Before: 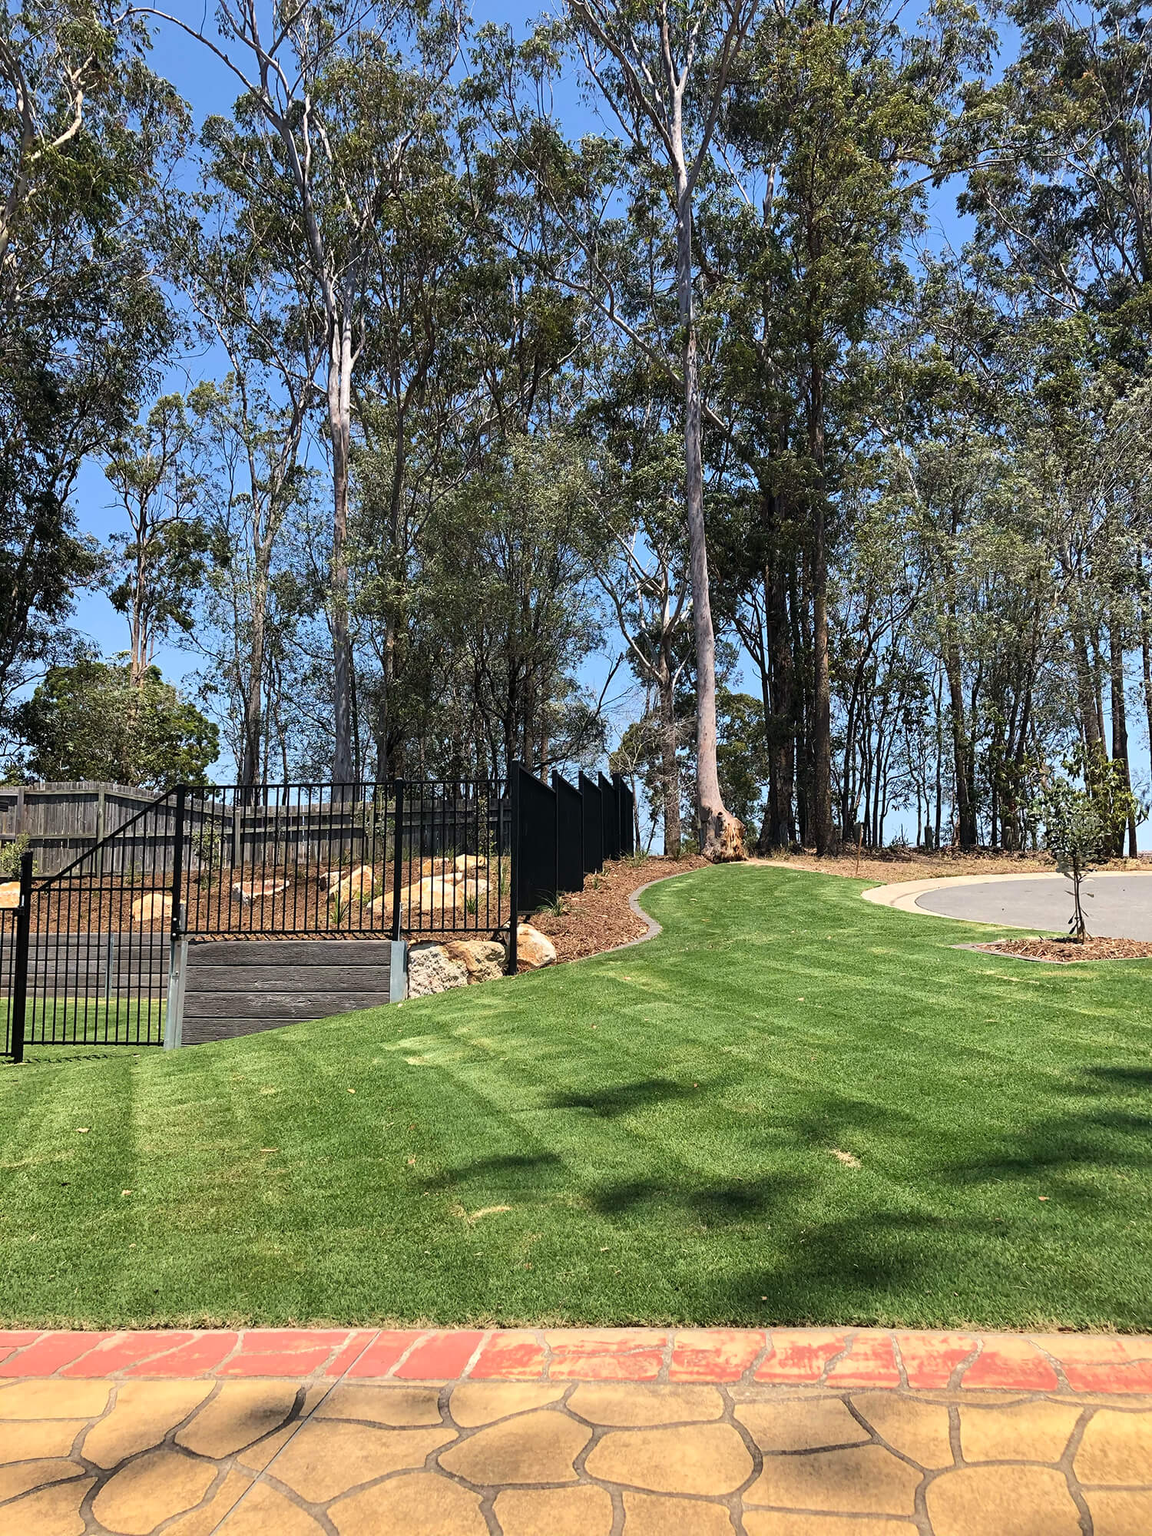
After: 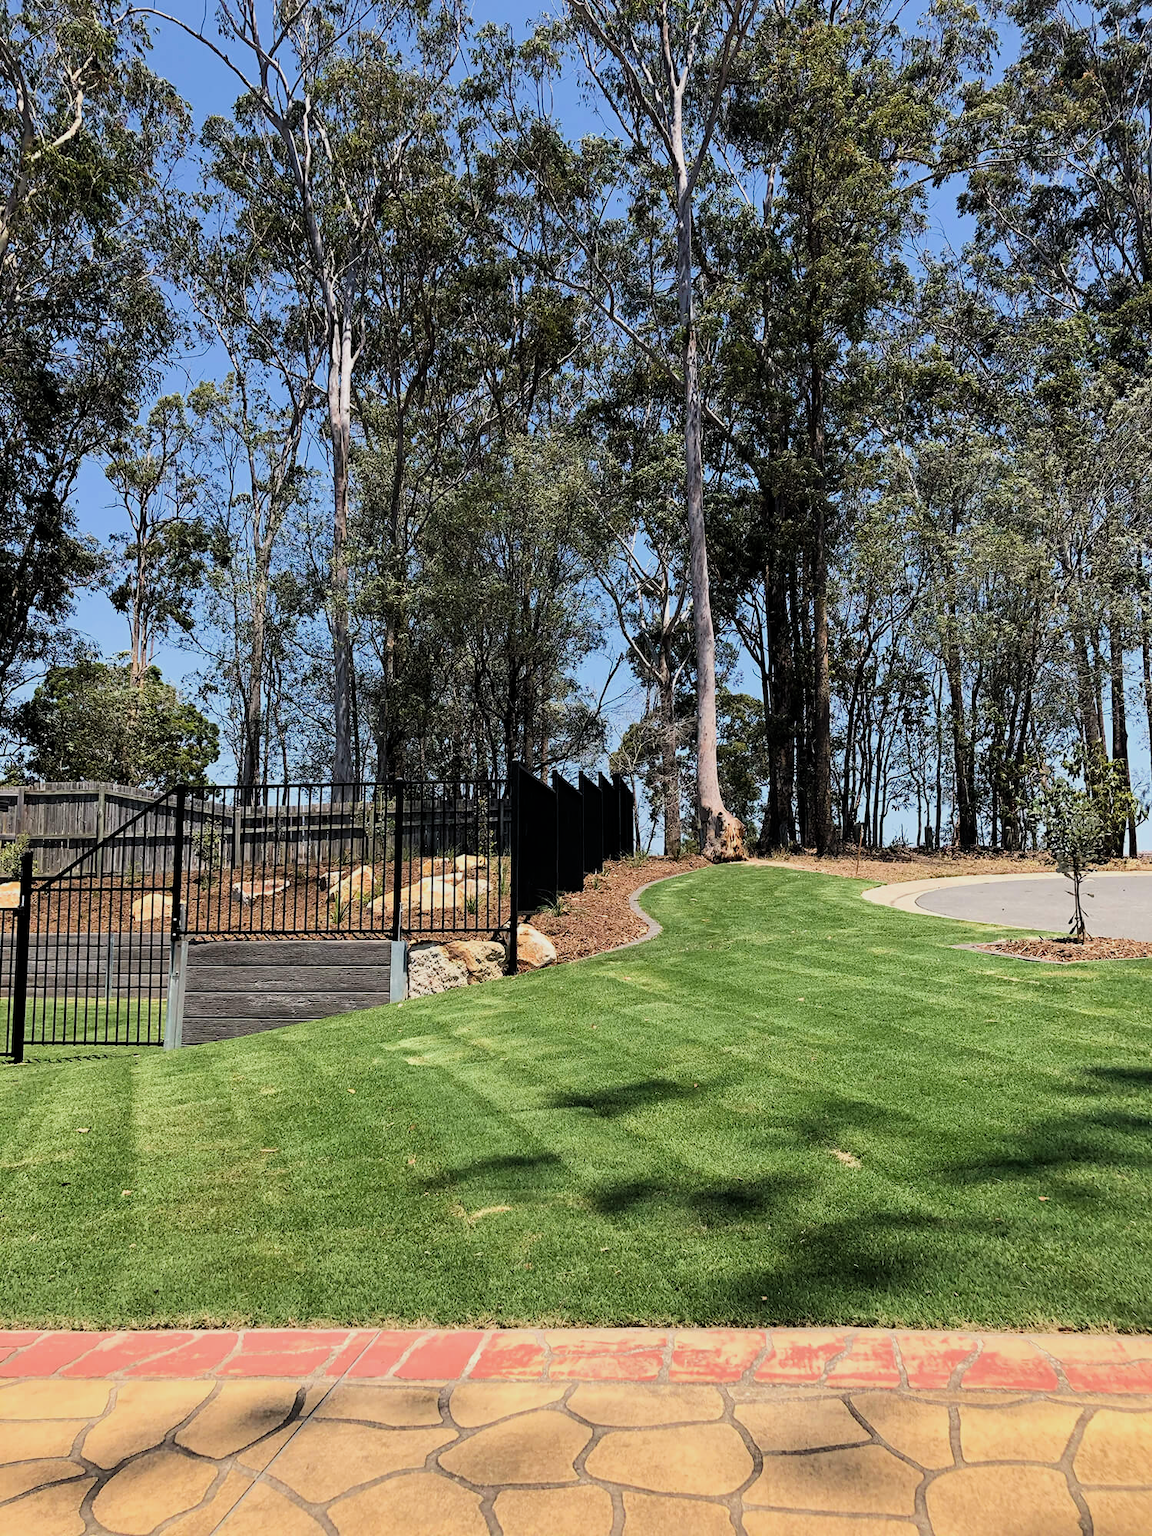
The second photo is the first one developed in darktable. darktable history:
filmic rgb: middle gray luminance 9.23%, black relative exposure -10.56 EV, white relative exposure 3.44 EV, threshold 2.99 EV, target black luminance 0%, hardness 5.97, latitude 59.58%, contrast 1.089, highlights saturation mix 6.22%, shadows ↔ highlights balance 29.12%, enable highlight reconstruction true
